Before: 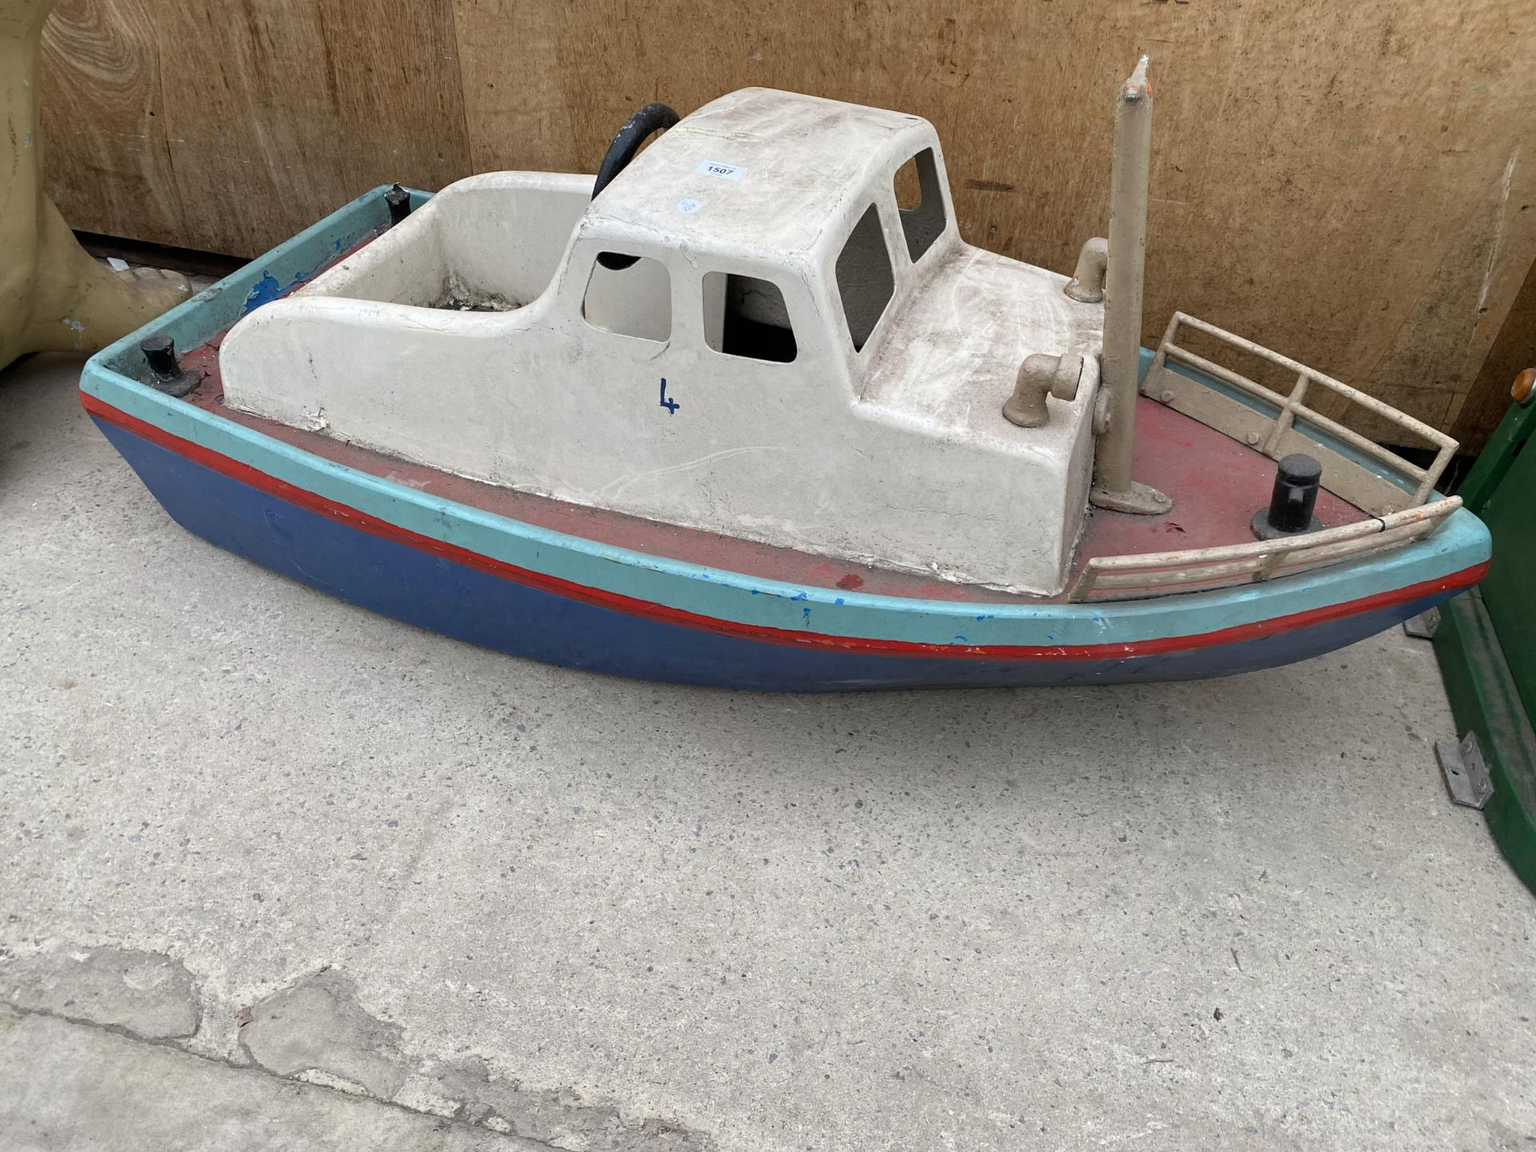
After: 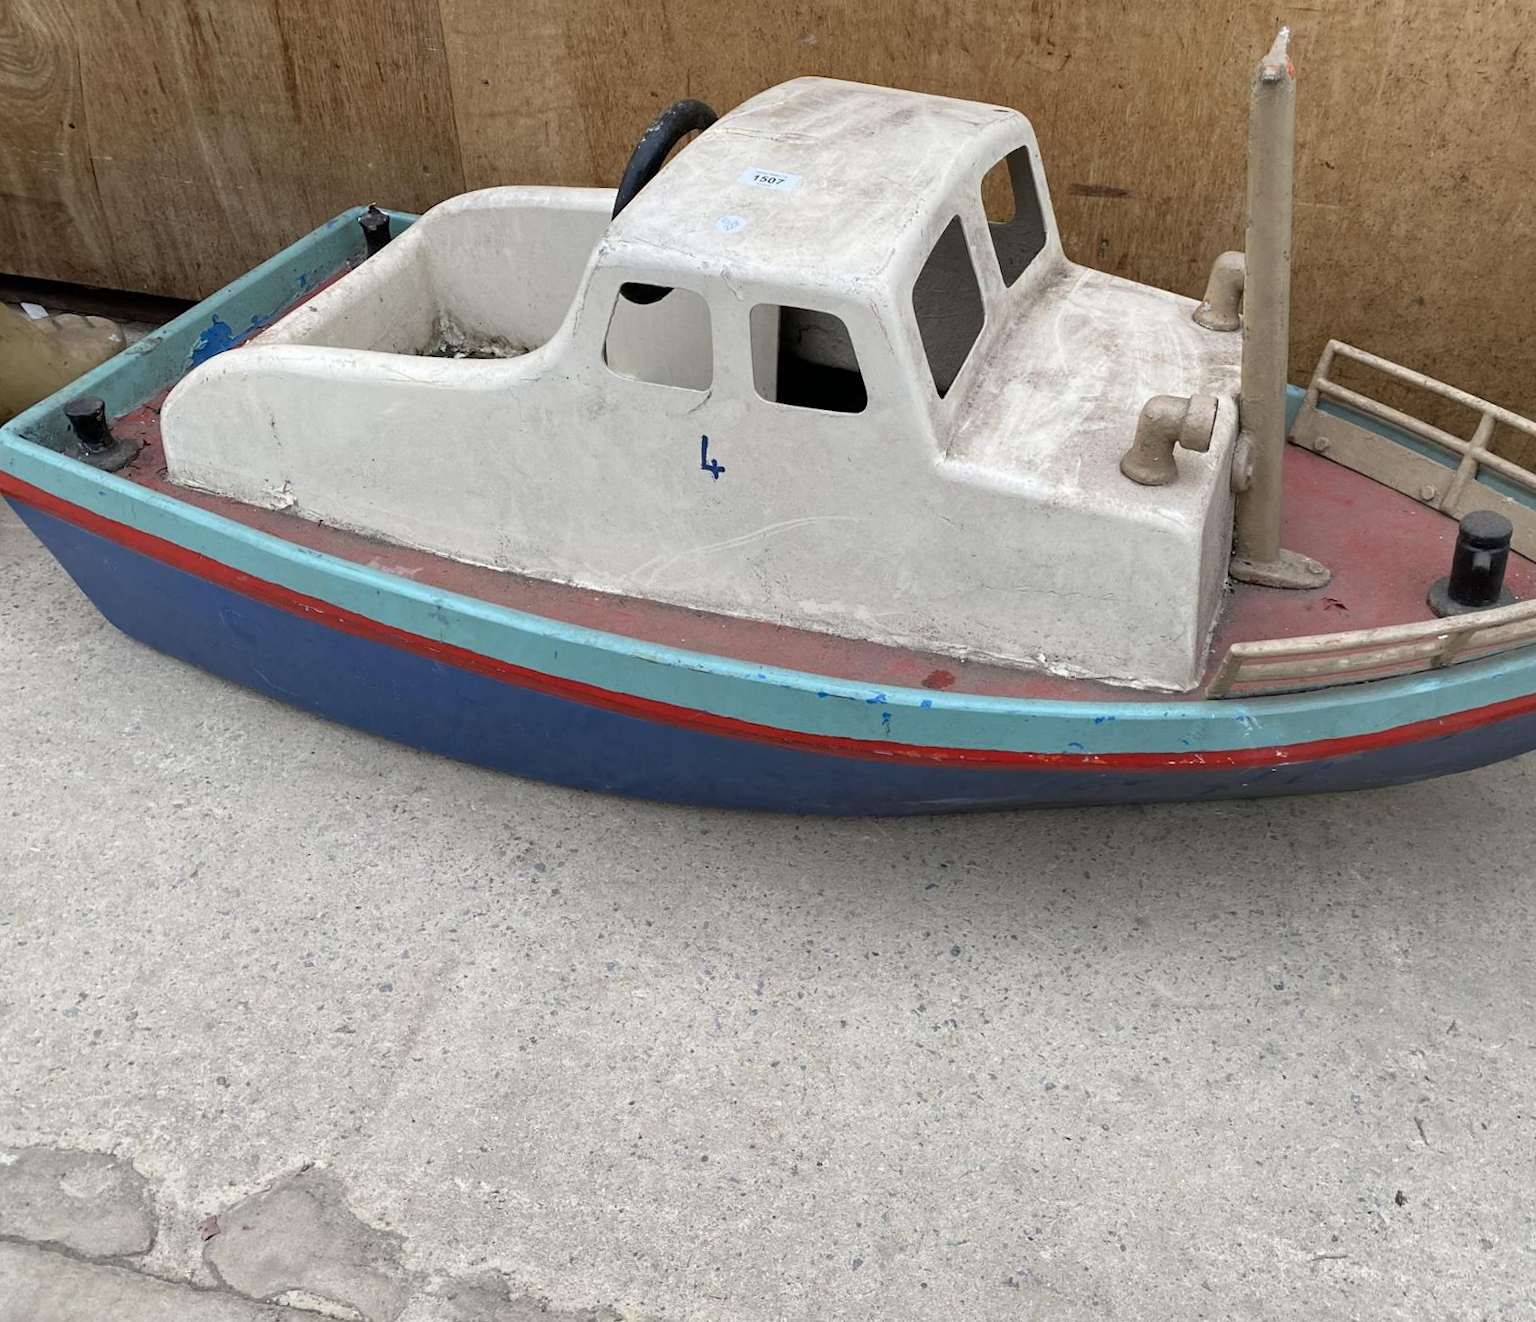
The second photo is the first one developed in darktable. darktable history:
crop and rotate: angle 1.28°, left 4.142%, top 0.758%, right 11.687%, bottom 2.629%
